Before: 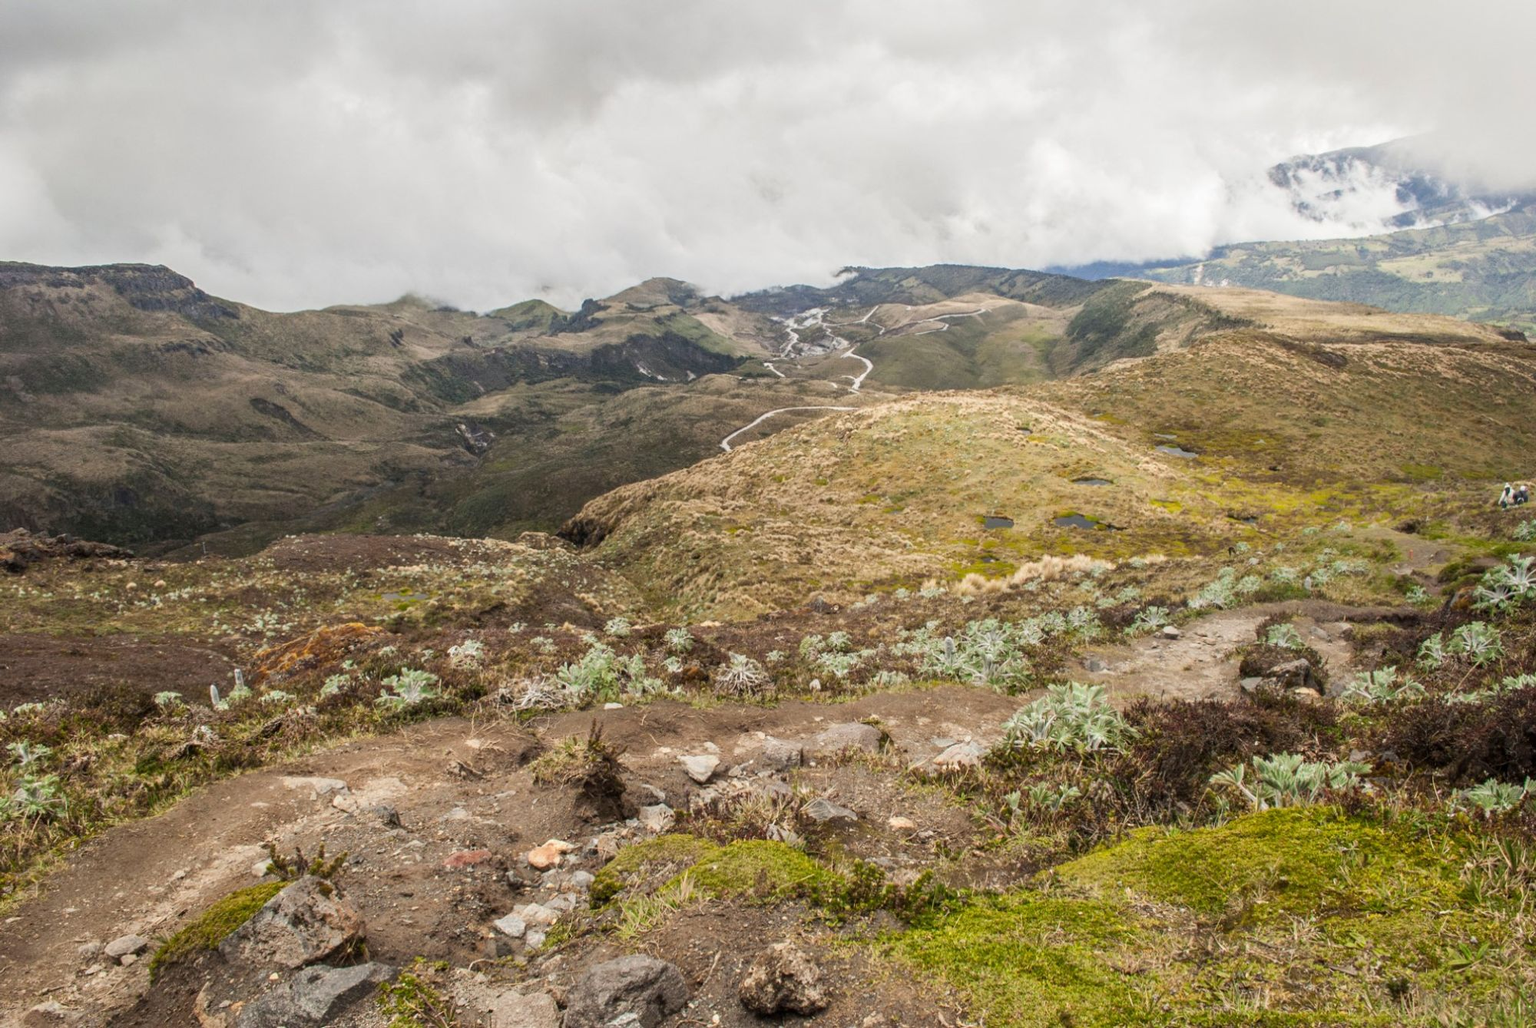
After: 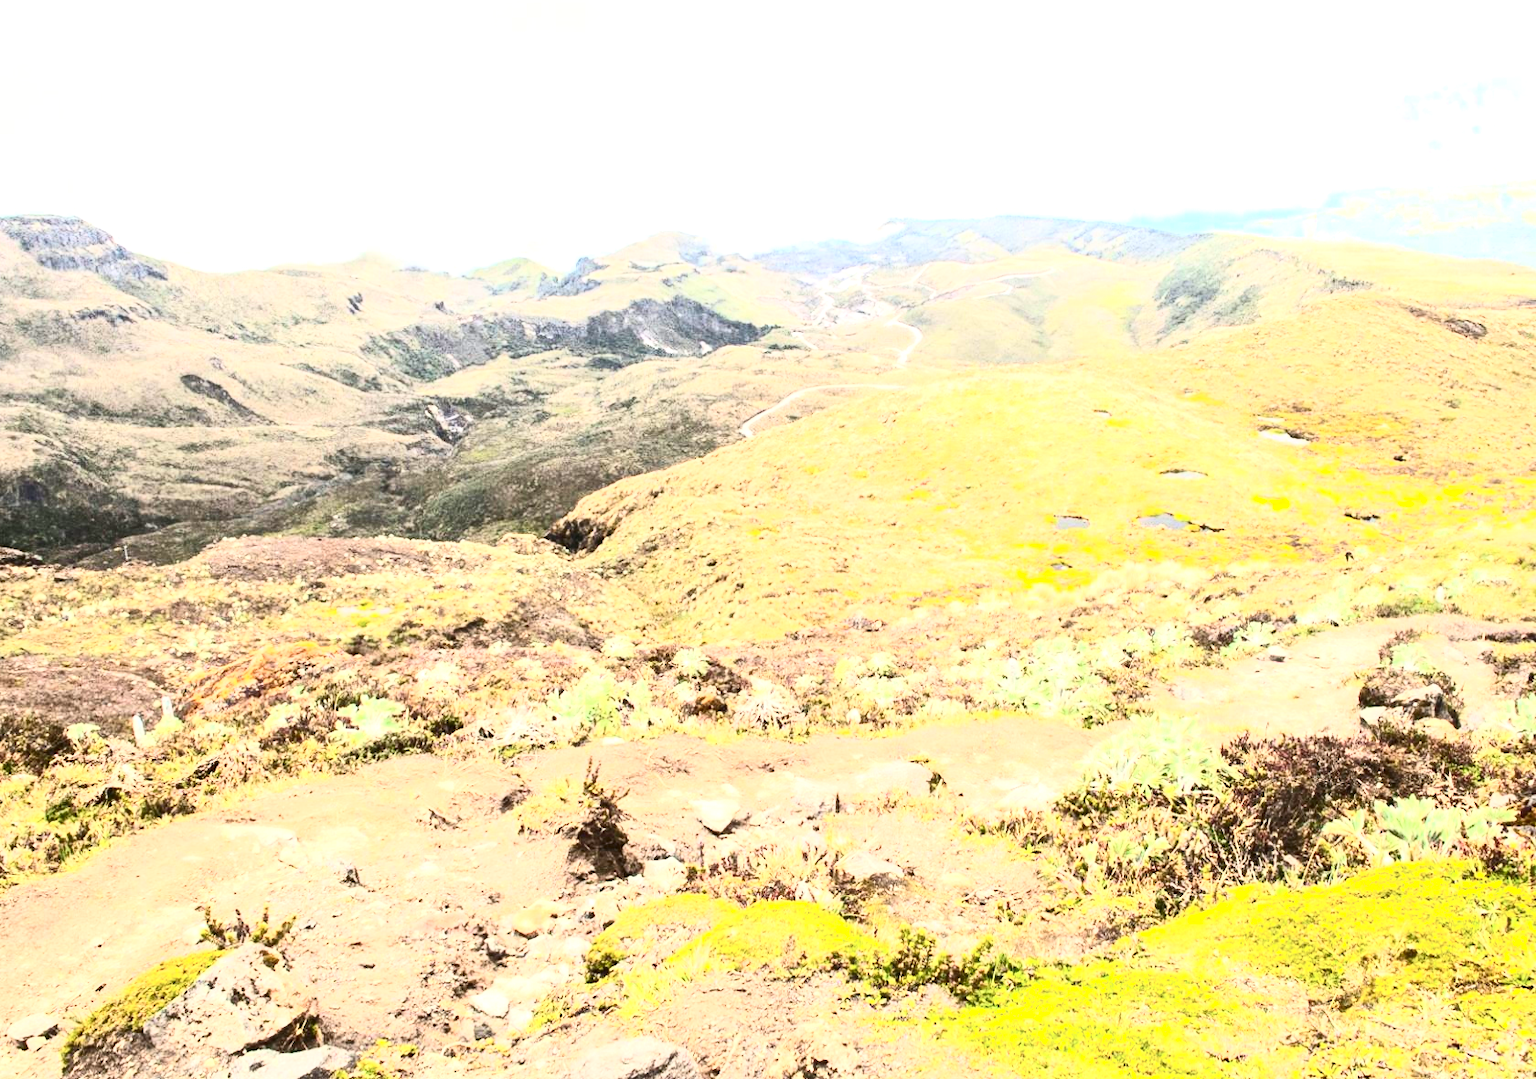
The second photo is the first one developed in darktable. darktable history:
contrast brightness saturation: contrast 0.62, brightness 0.34, saturation 0.14
crop: left 6.446%, top 8.188%, right 9.538%, bottom 3.548%
exposure: black level correction 0, exposure 1.45 EV, compensate exposure bias true, compensate highlight preservation false
